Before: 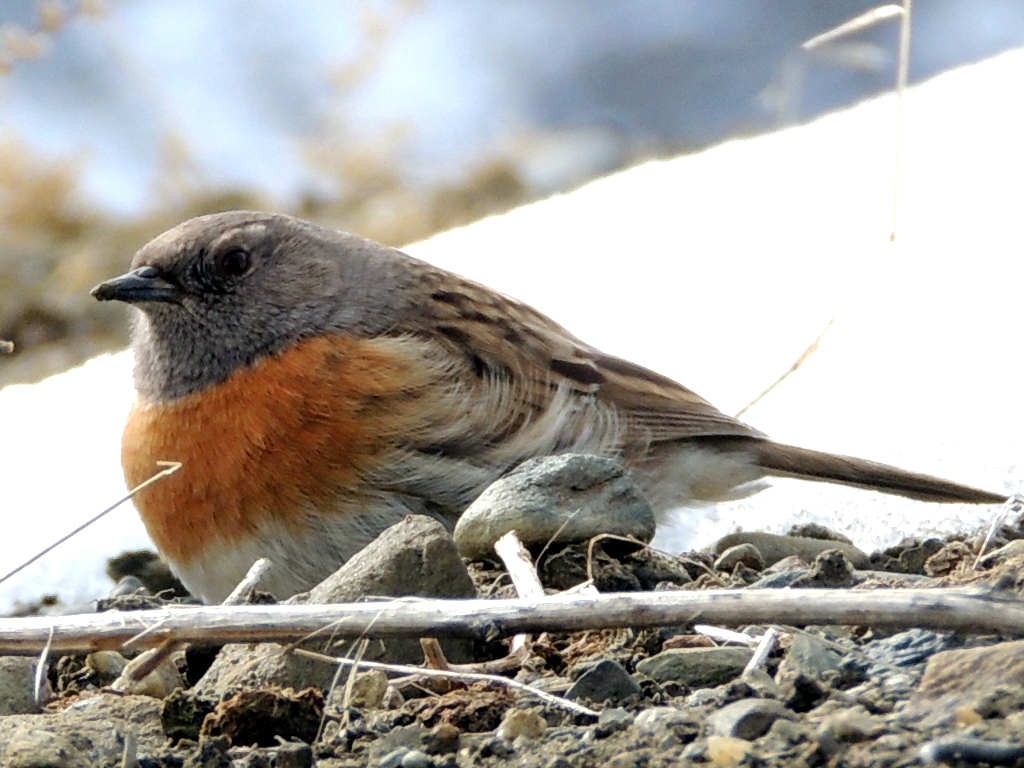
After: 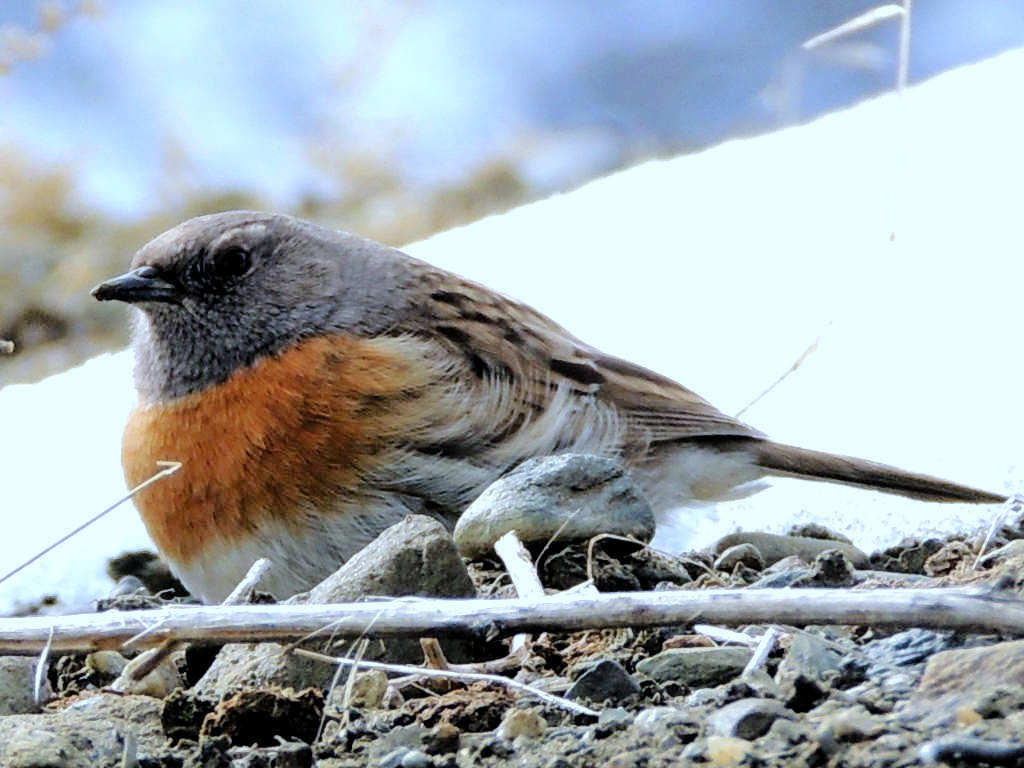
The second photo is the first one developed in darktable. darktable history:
tone curve: curves: ch0 [(0, 0) (0.004, 0) (0.133, 0.076) (0.325, 0.362) (0.879, 0.885) (1, 1)], color space Lab, linked channels, preserve colors none
white balance: red 0.926, green 1.003, blue 1.133
